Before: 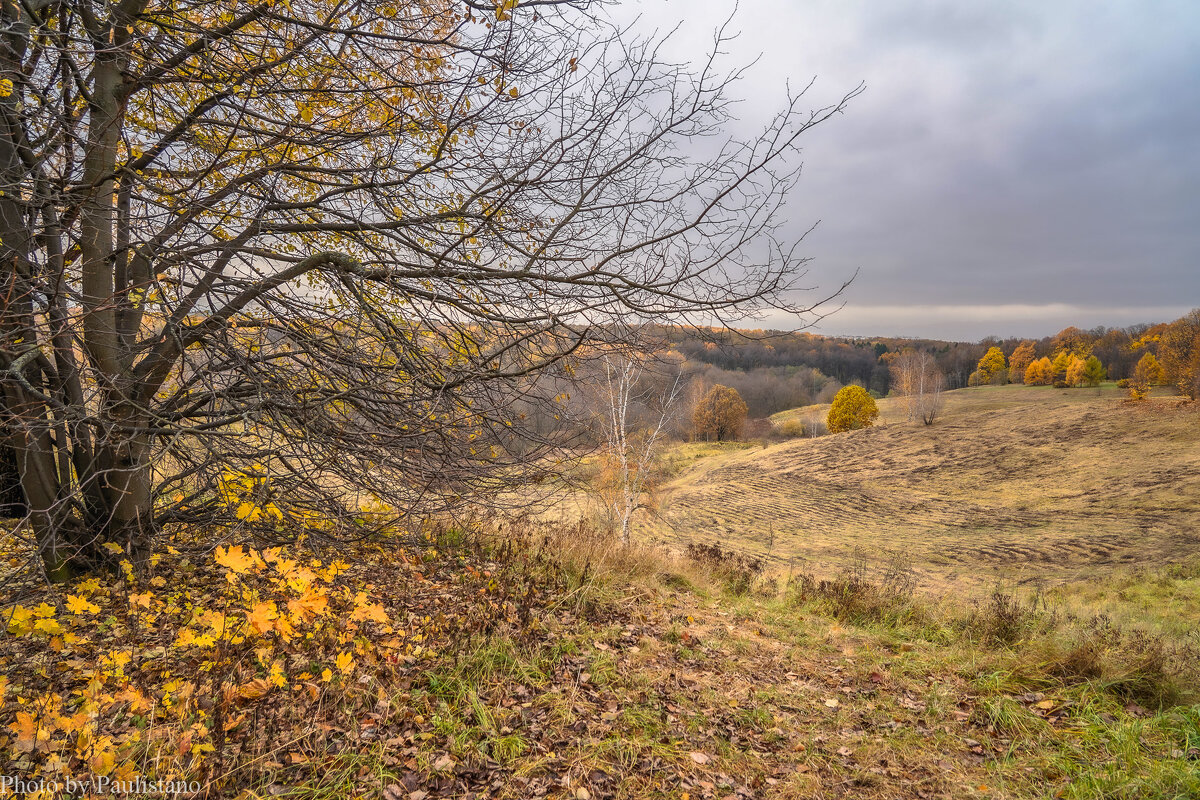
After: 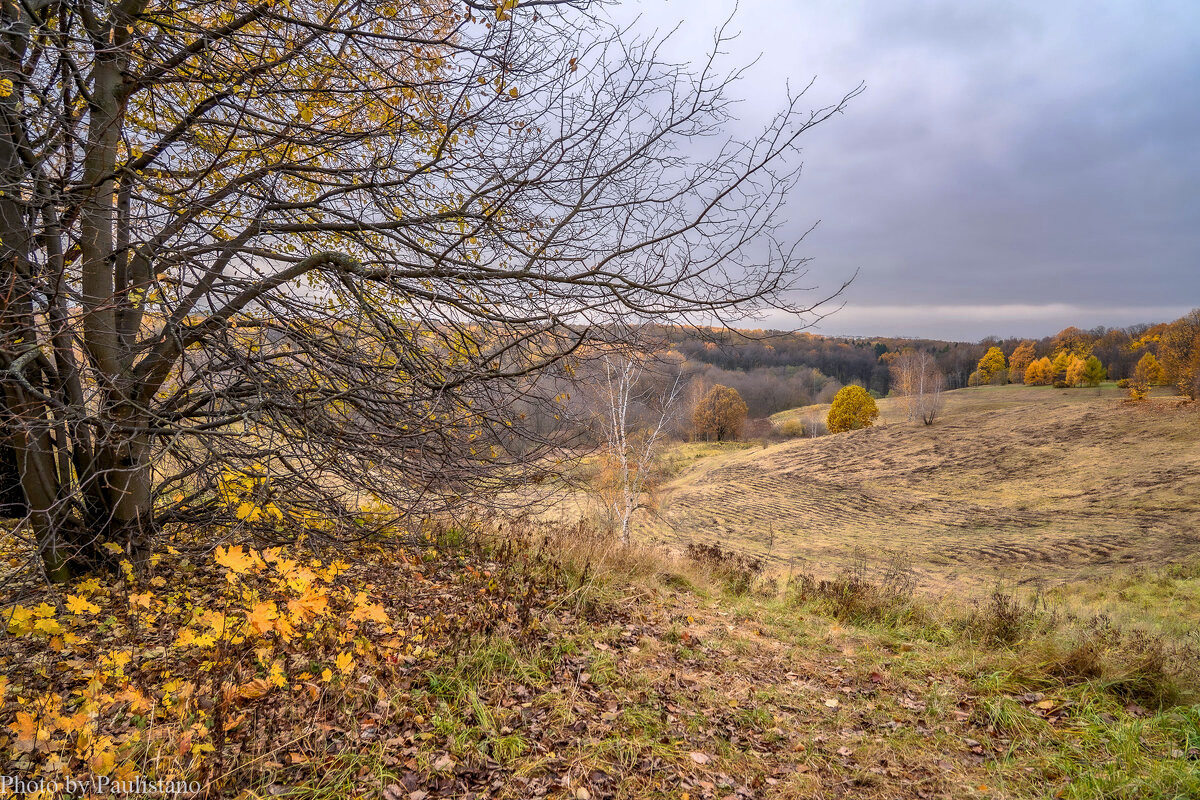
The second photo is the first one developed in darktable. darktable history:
exposure: black level correction 0.007, compensate highlight preservation false
color calibration: illuminant as shot in camera, x 0.358, y 0.373, temperature 4628.91 K
